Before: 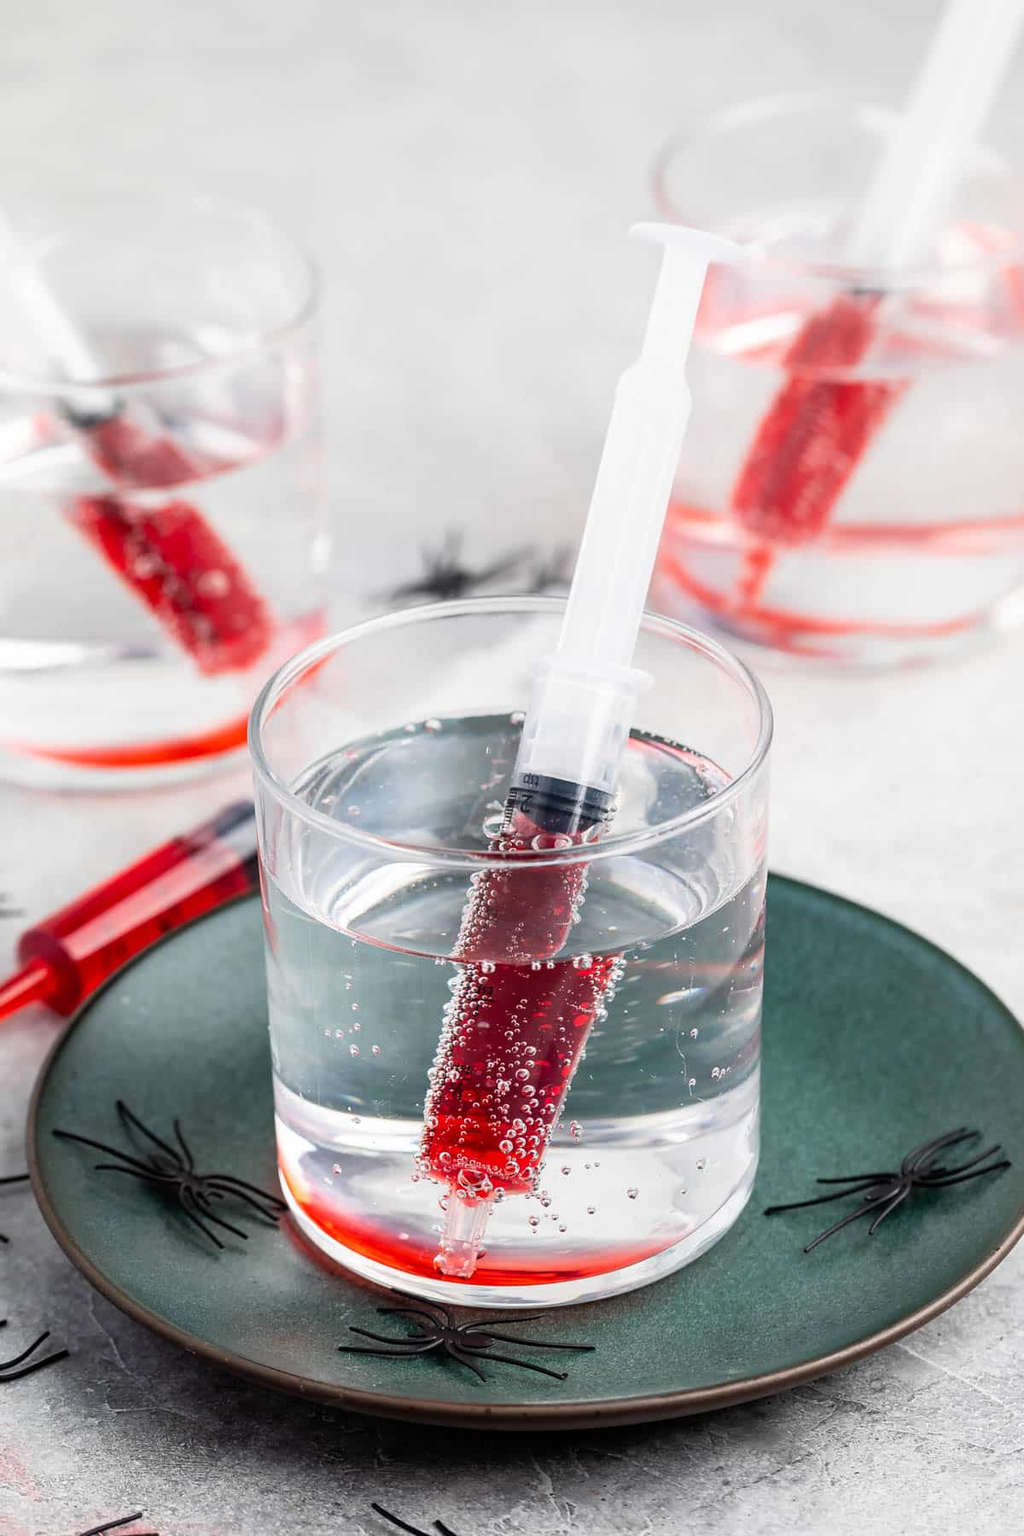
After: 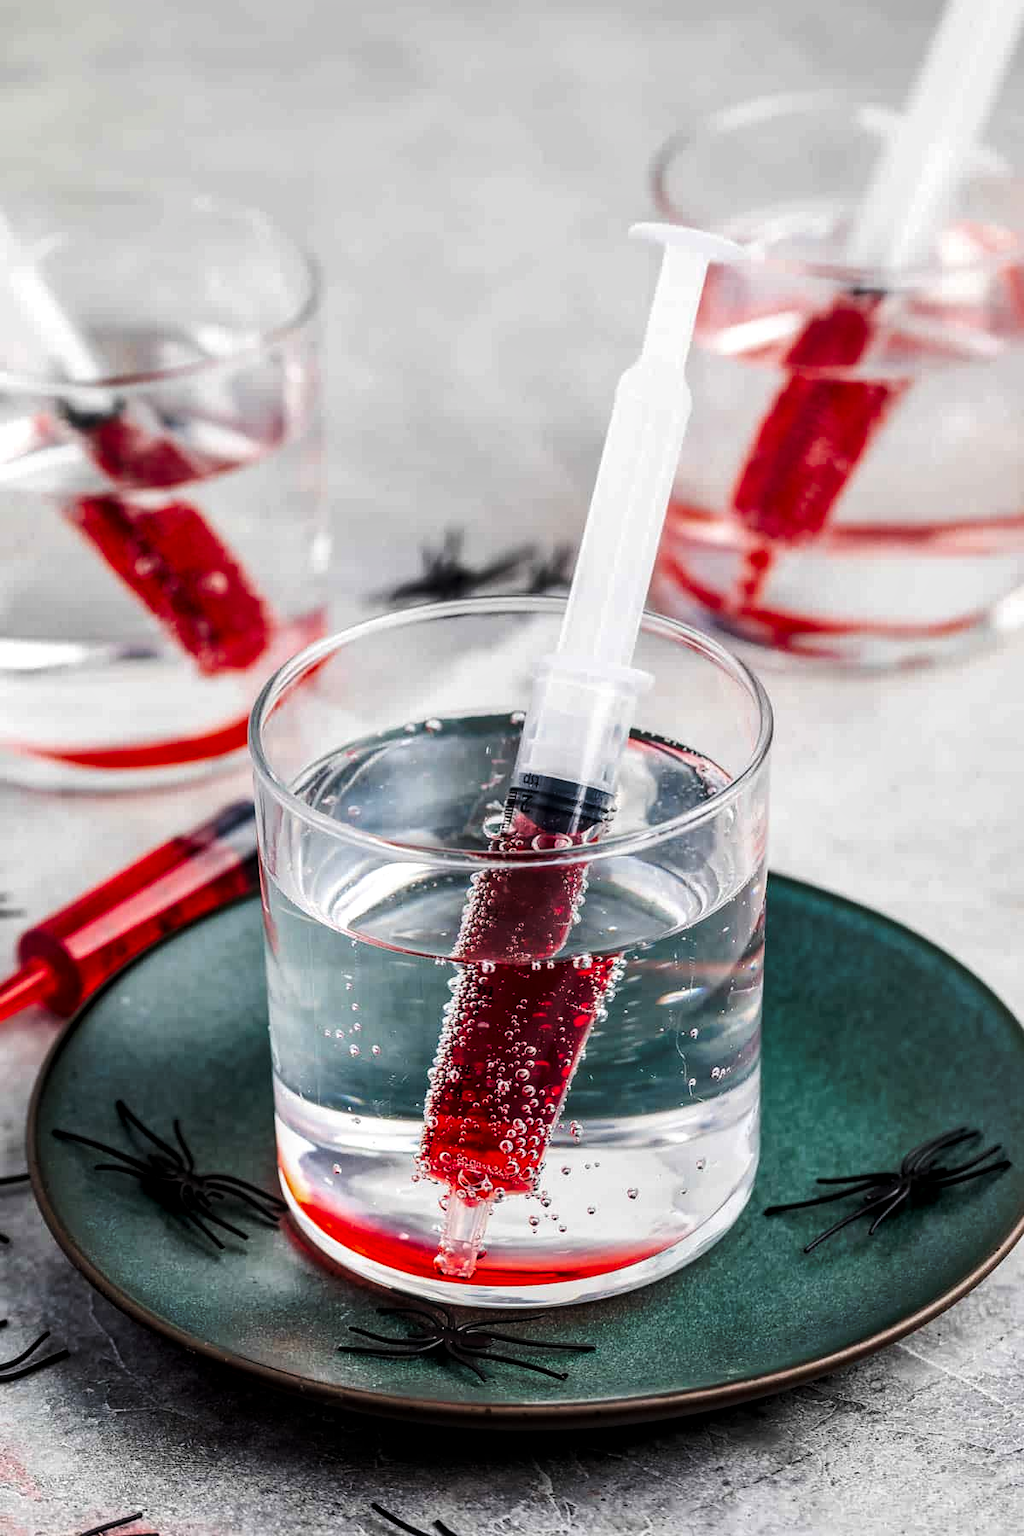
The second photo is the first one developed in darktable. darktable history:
local contrast: detail 130%
tone curve: curves: ch0 [(0, 0) (0.003, 0.006) (0.011, 0.007) (0.025, 0.01) (0.044, 0.015) (0.069, 0.023) (0.1, 0.031) (0.136, 0.045) (0.177, 0.066) (0.224, 0.098) (0.277, 0.139) (0.335, 0.194) (0.399, 0.254) (0.468, 0.346) (0.543, 0.45) (0.623, 0.56) (0.709, 0.667) (0.801, 0.78) (0.898, 0.891) (1, 1)], preserve colors none
shadows and highlights: soften with gaussian
